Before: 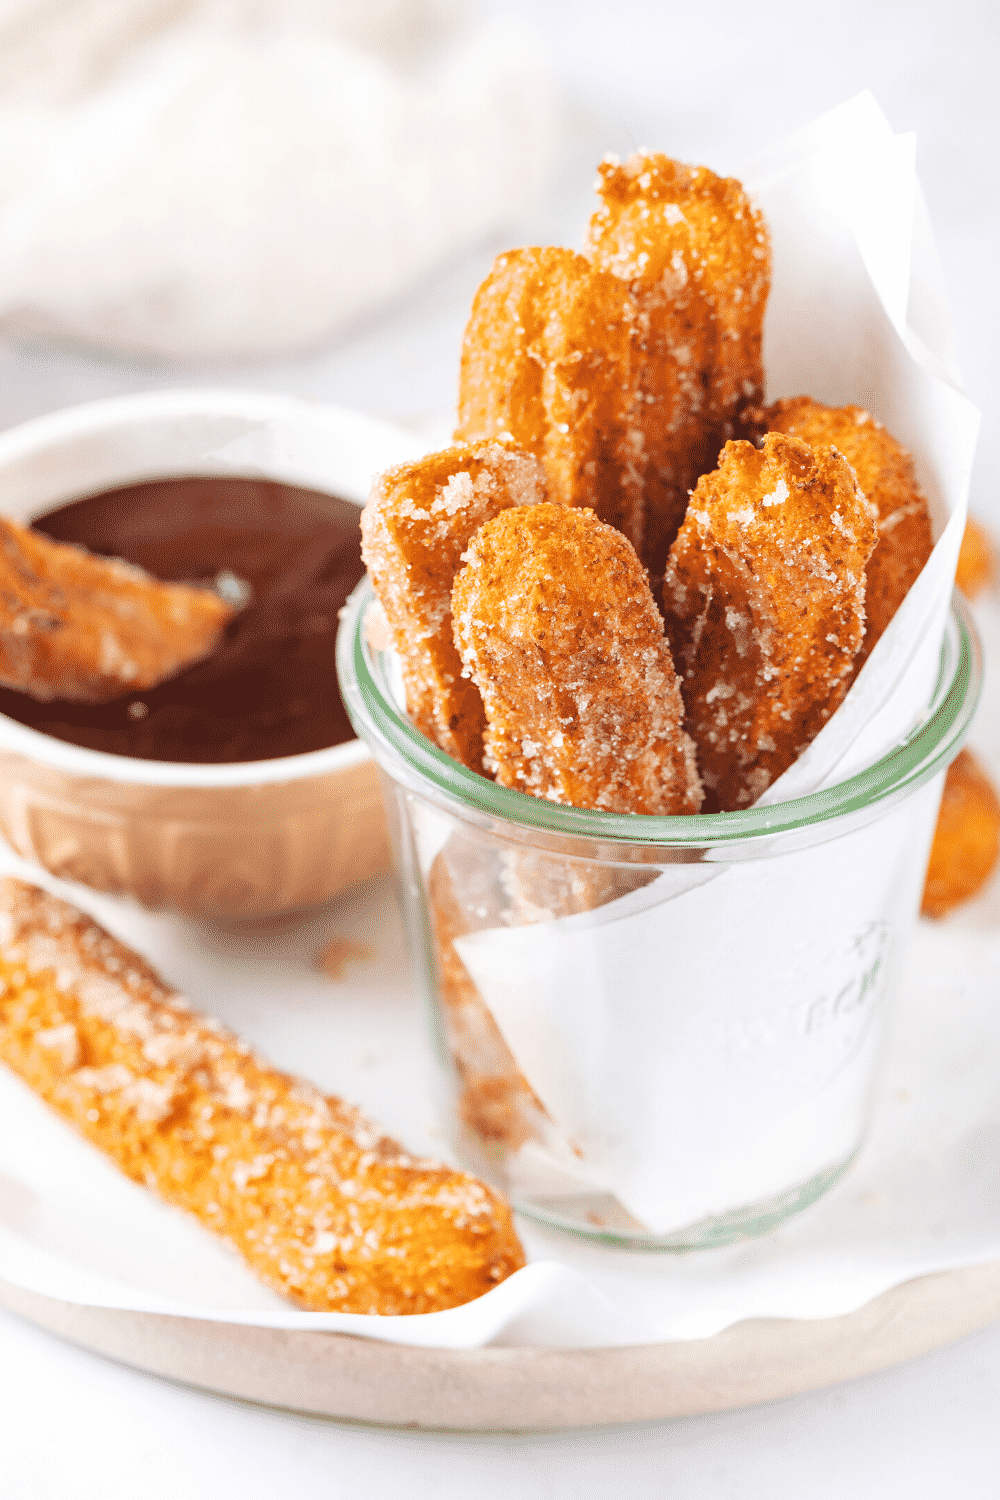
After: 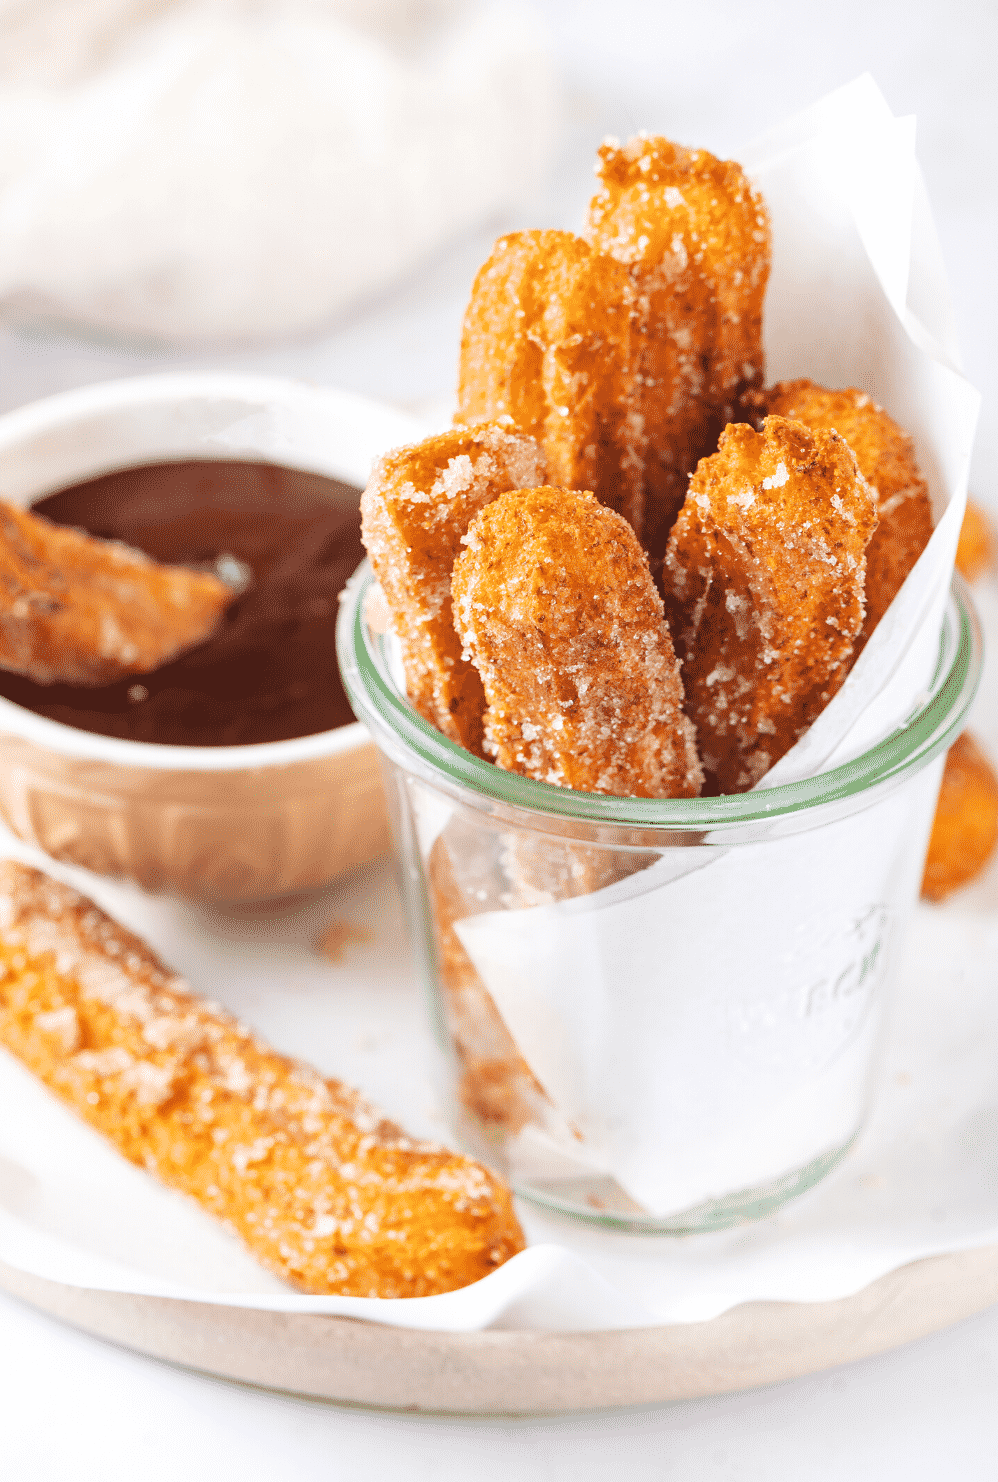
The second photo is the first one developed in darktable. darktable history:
crop: top 1.194%, right 0.101%
